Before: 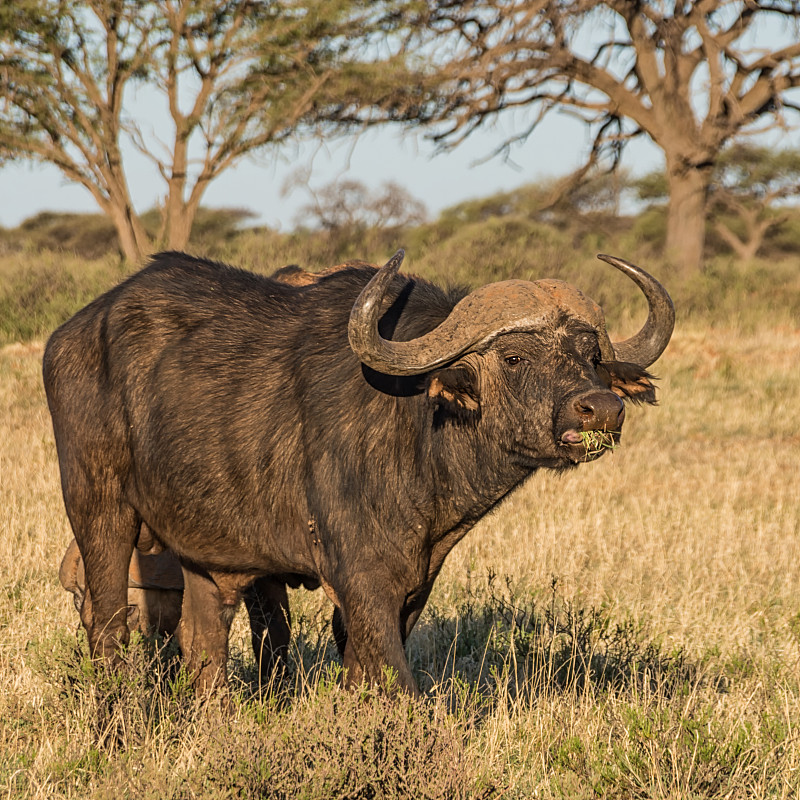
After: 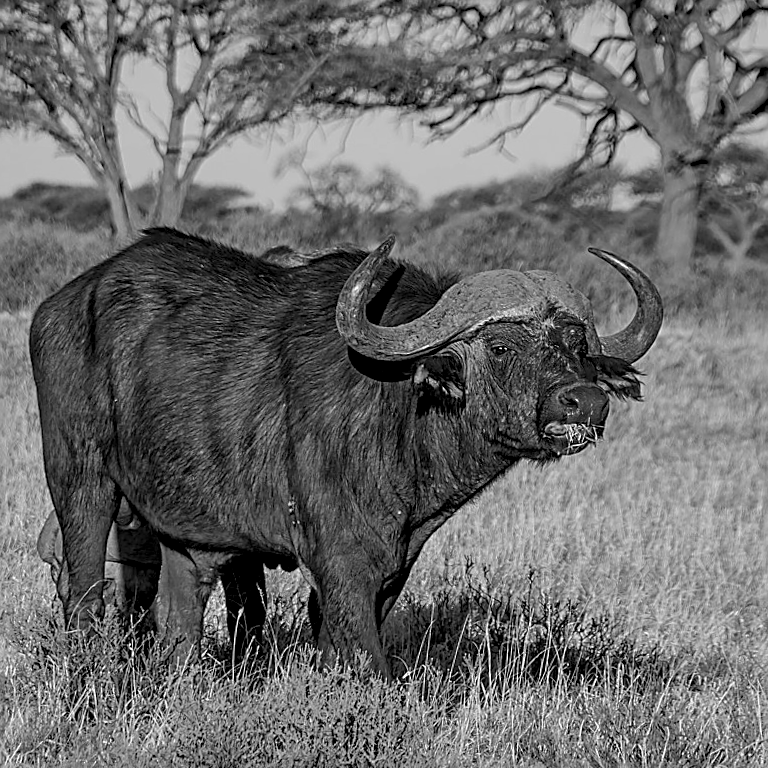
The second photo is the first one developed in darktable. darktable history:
sharpen: on, module defaults
crop and rotate: angle -2.38°
shadows and highlights: on, module defaults
levels: levels [0.116, 0.574, 1]
monochrome: size 1
